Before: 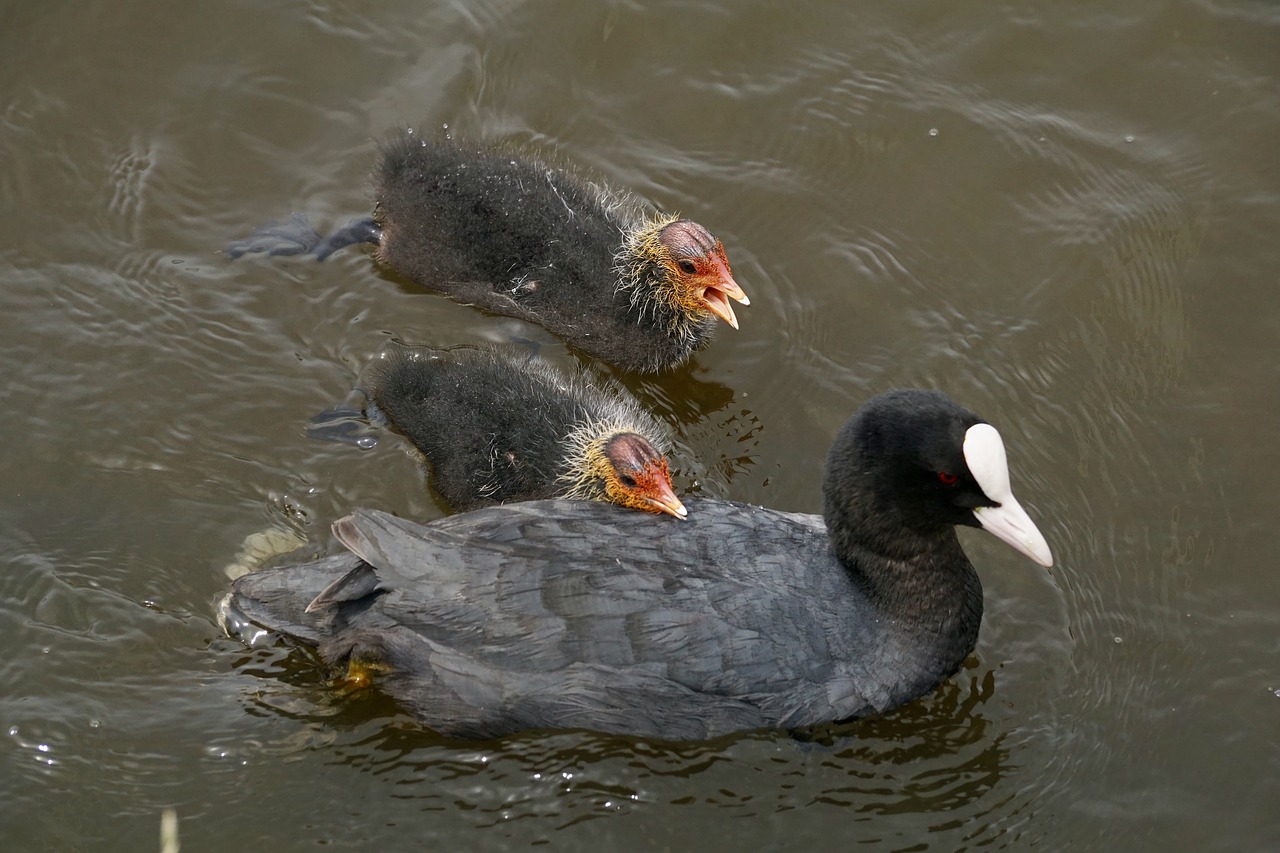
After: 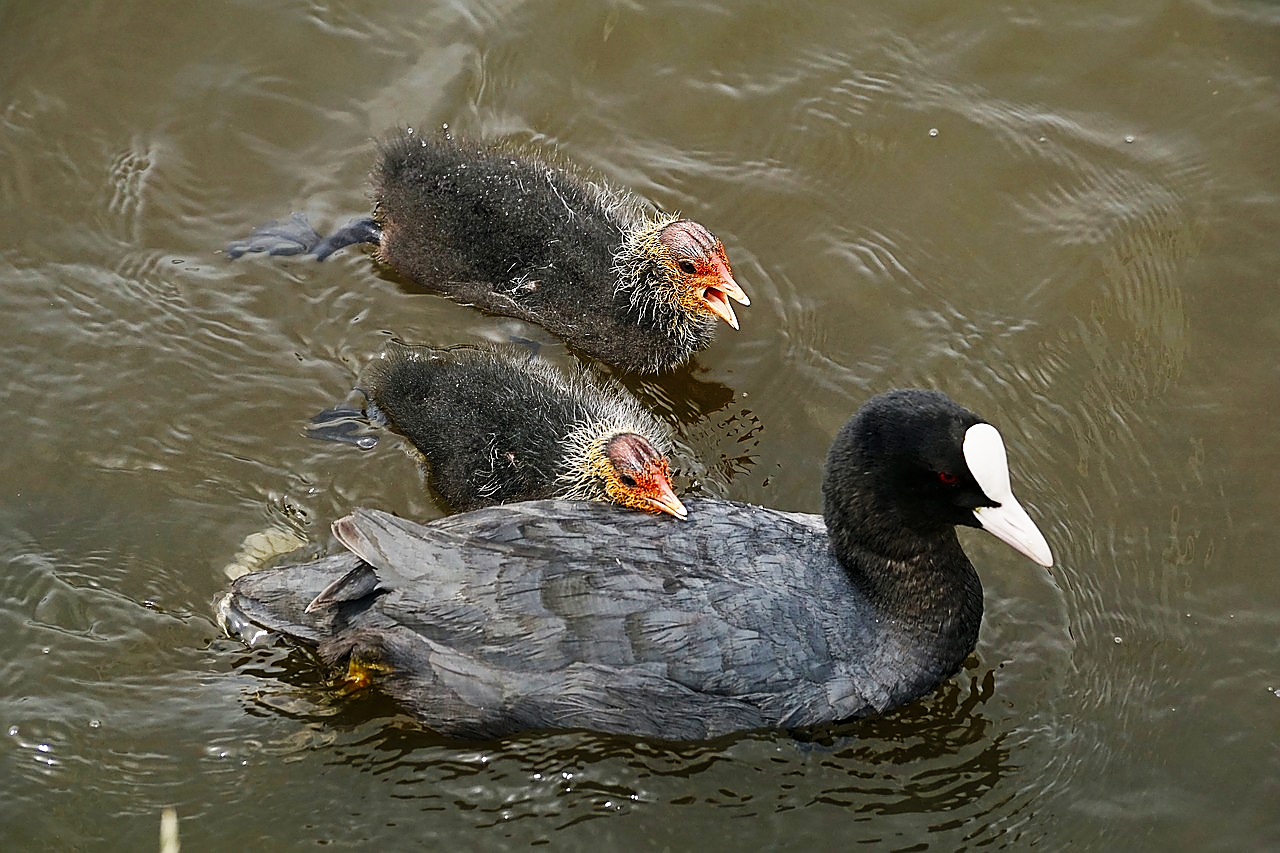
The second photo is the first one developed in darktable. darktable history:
sharpen: radius 1.4, amount 1.25, threshold 0.7
base curve: curves: ch0 [(0, 0) (0.032, 0.025) (0.121, 0.166) (0.206, 0.329) (0.605, 0.79) (1, 1)], preserve colors none
